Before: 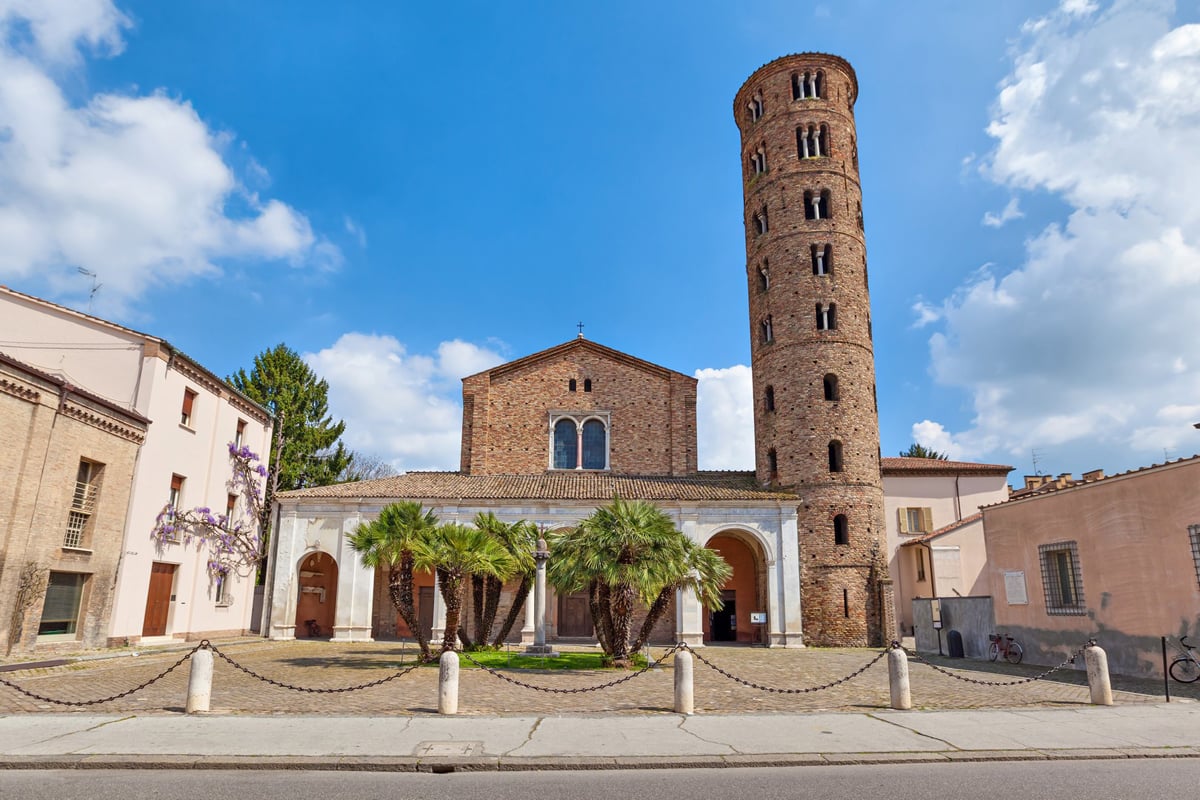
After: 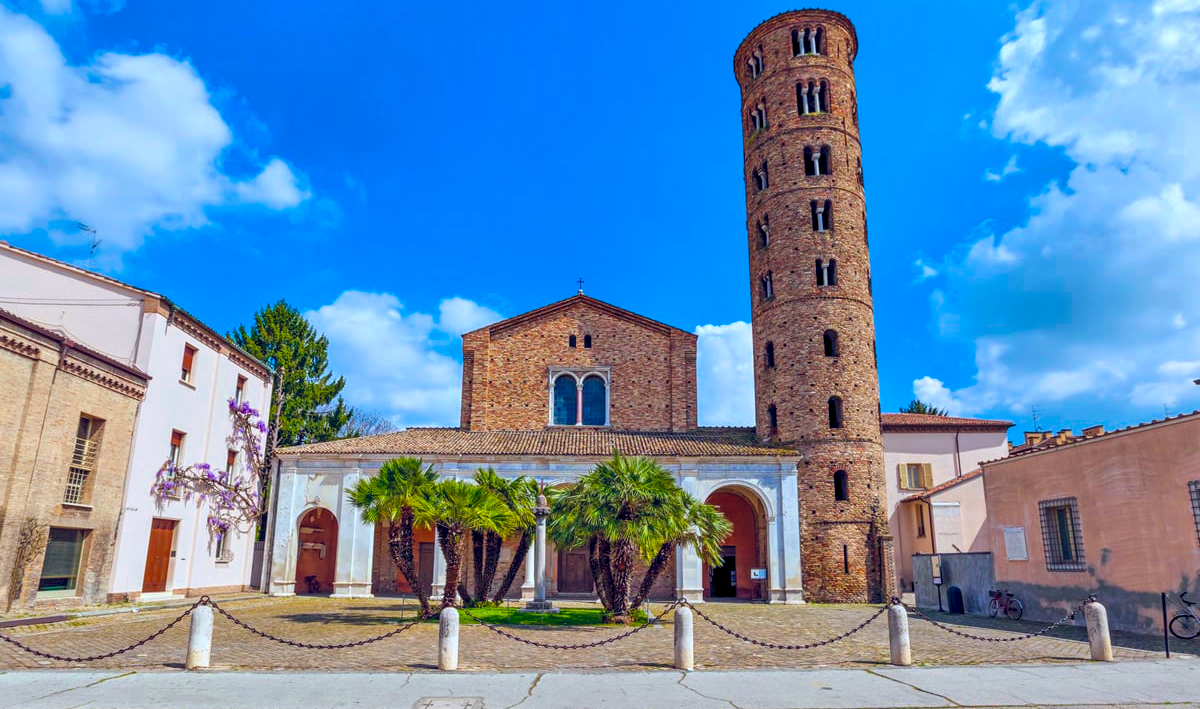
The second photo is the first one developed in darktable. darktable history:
color zones: curves: ch0 [(0, 0.5) (0.143, 0.5) (0.286, 0.5) (0.429, 0.5) (0.62, 0.489) (0.714, 0.445) (0.844, 0.496) (1, 0.5)]; ch1 [(0, 0.5) (0.143, 0.5) (0.286, 0.5) (0.429, 0.5) (0.571, 0.5) (0.714, 0.523) (0.857, 0.5) (1, 0.5)]
color correction: highlights b* 2.92
crop and rotate: top 5.505%, bottom 5.843%
local contrast: on, module defaults
color calibration: illuminant custom, x 0.368, y 0.373, temperature 4344.71 K
color balance rgb: power › chroma 0.267%, power › hue 61.56°, global offset › chroma 0.253%, global offset › hue 257.15°, perceptual saturation grading › global saturation 42.362%, global vibrance 39.42%
